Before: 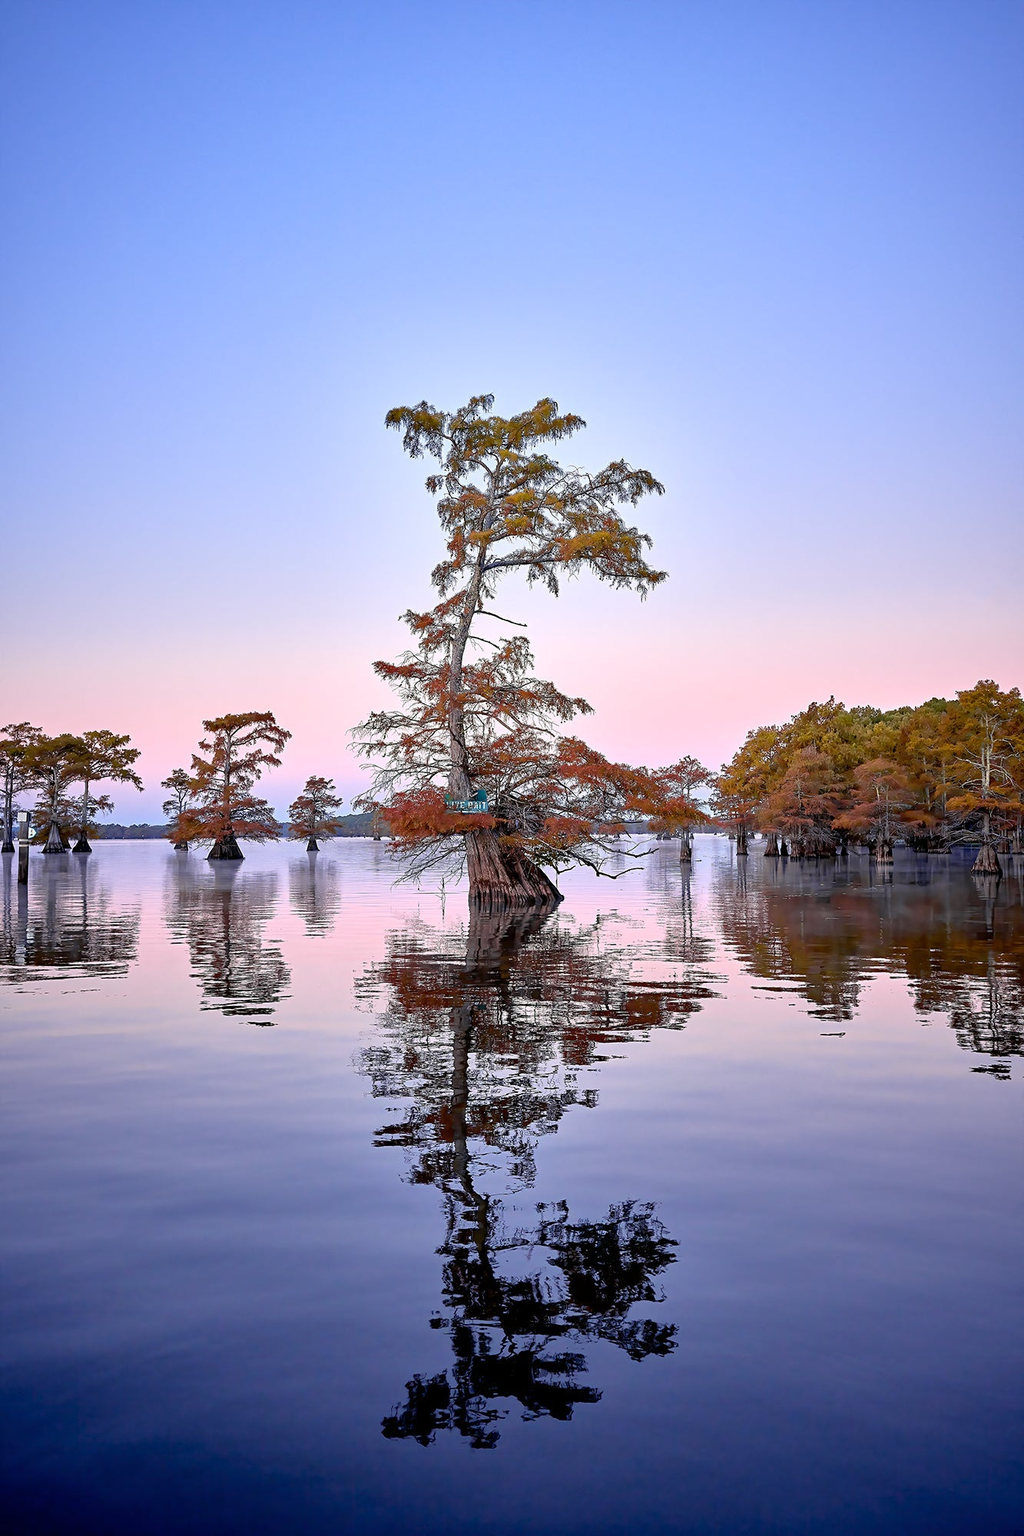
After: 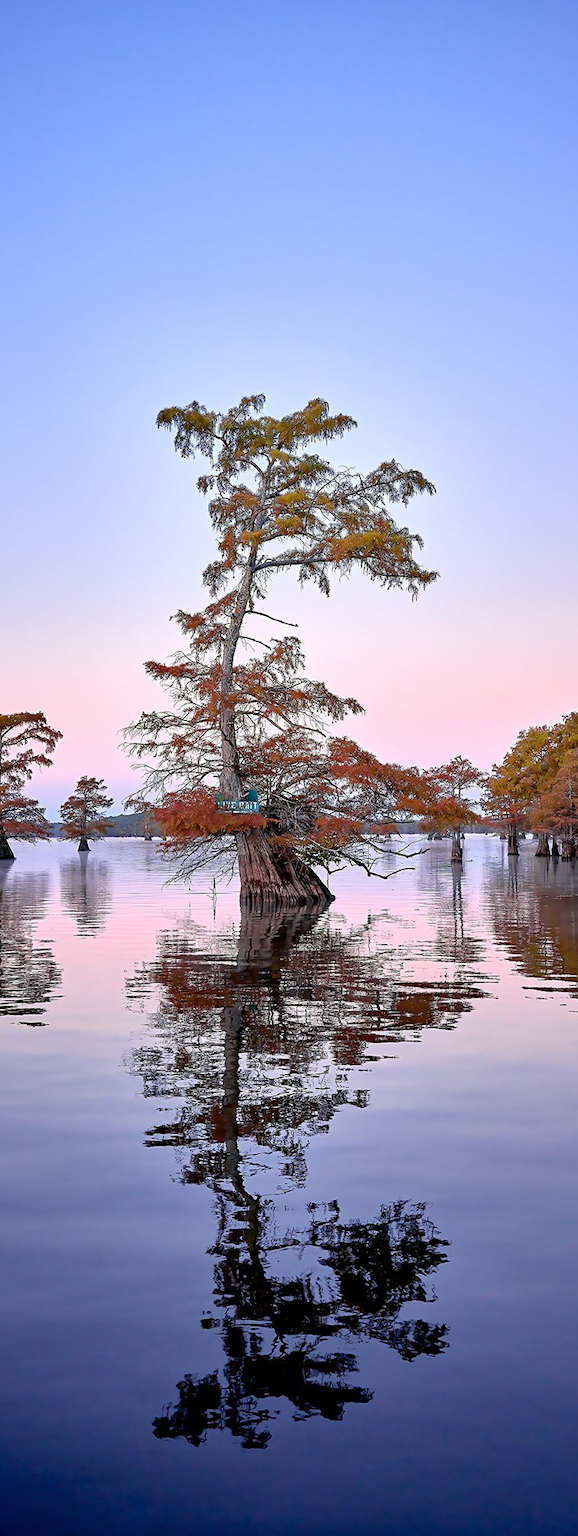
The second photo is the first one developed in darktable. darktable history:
crop and rotate: left 22.394%, right 21.068%
